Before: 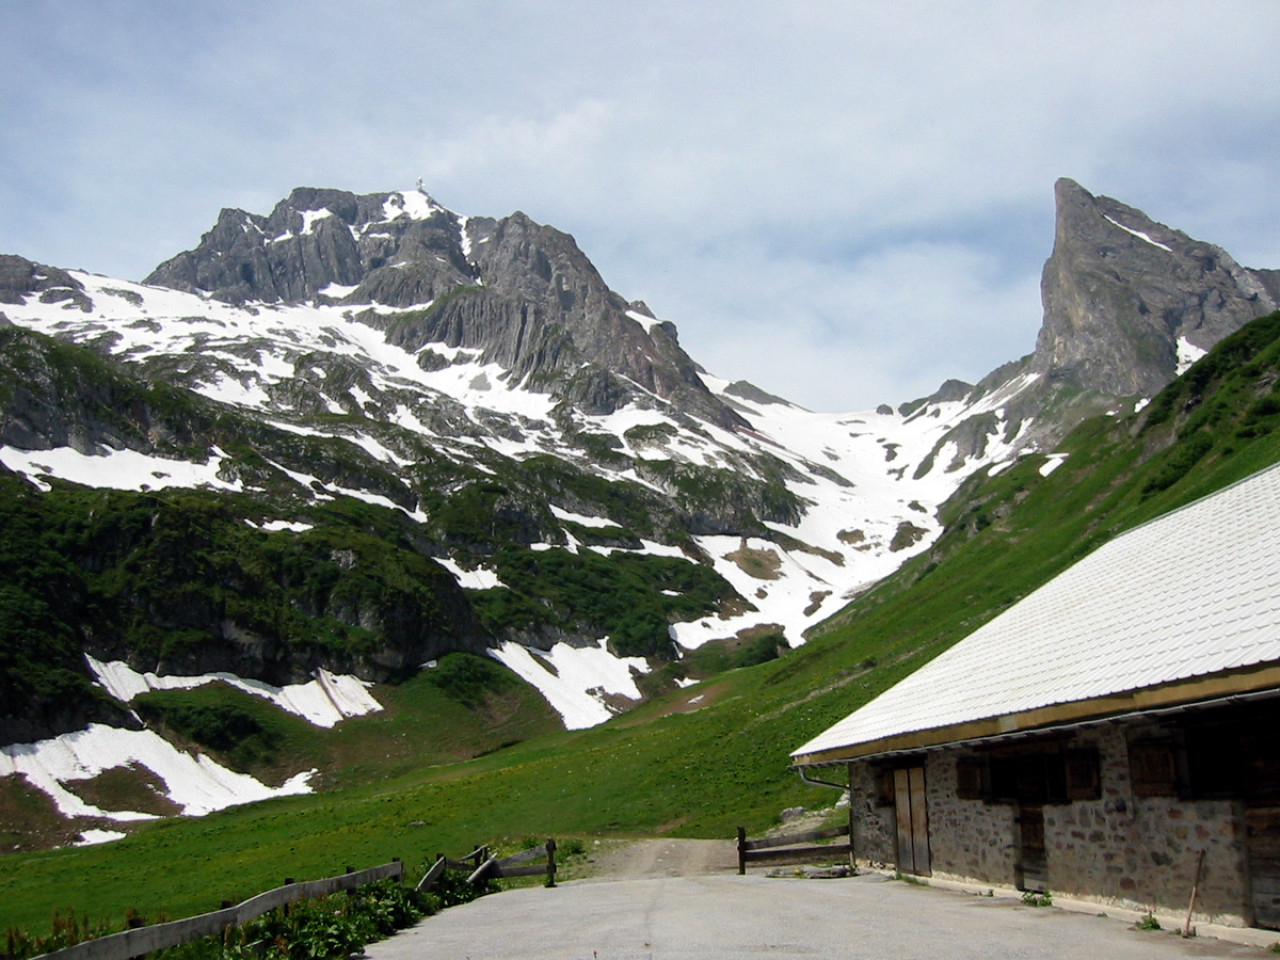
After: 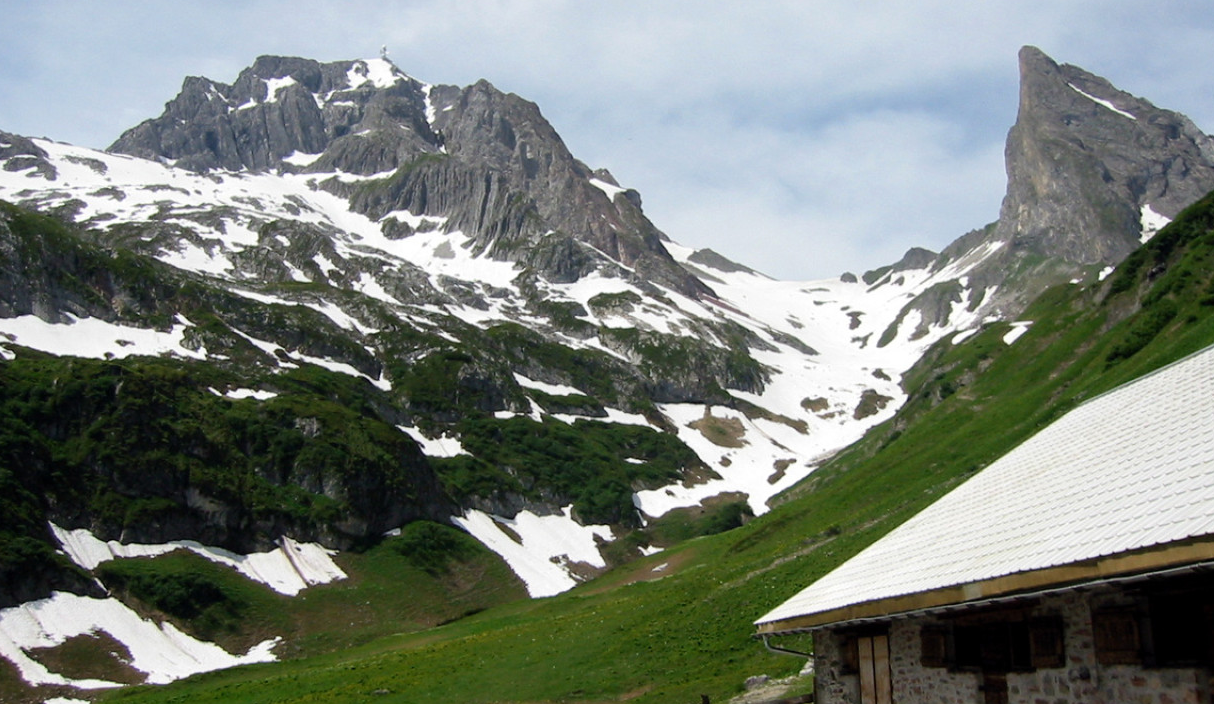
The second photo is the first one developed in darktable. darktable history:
crop and rotate: left 2.819%, top 13.847%, right 2.307%, bottom 12.727%
